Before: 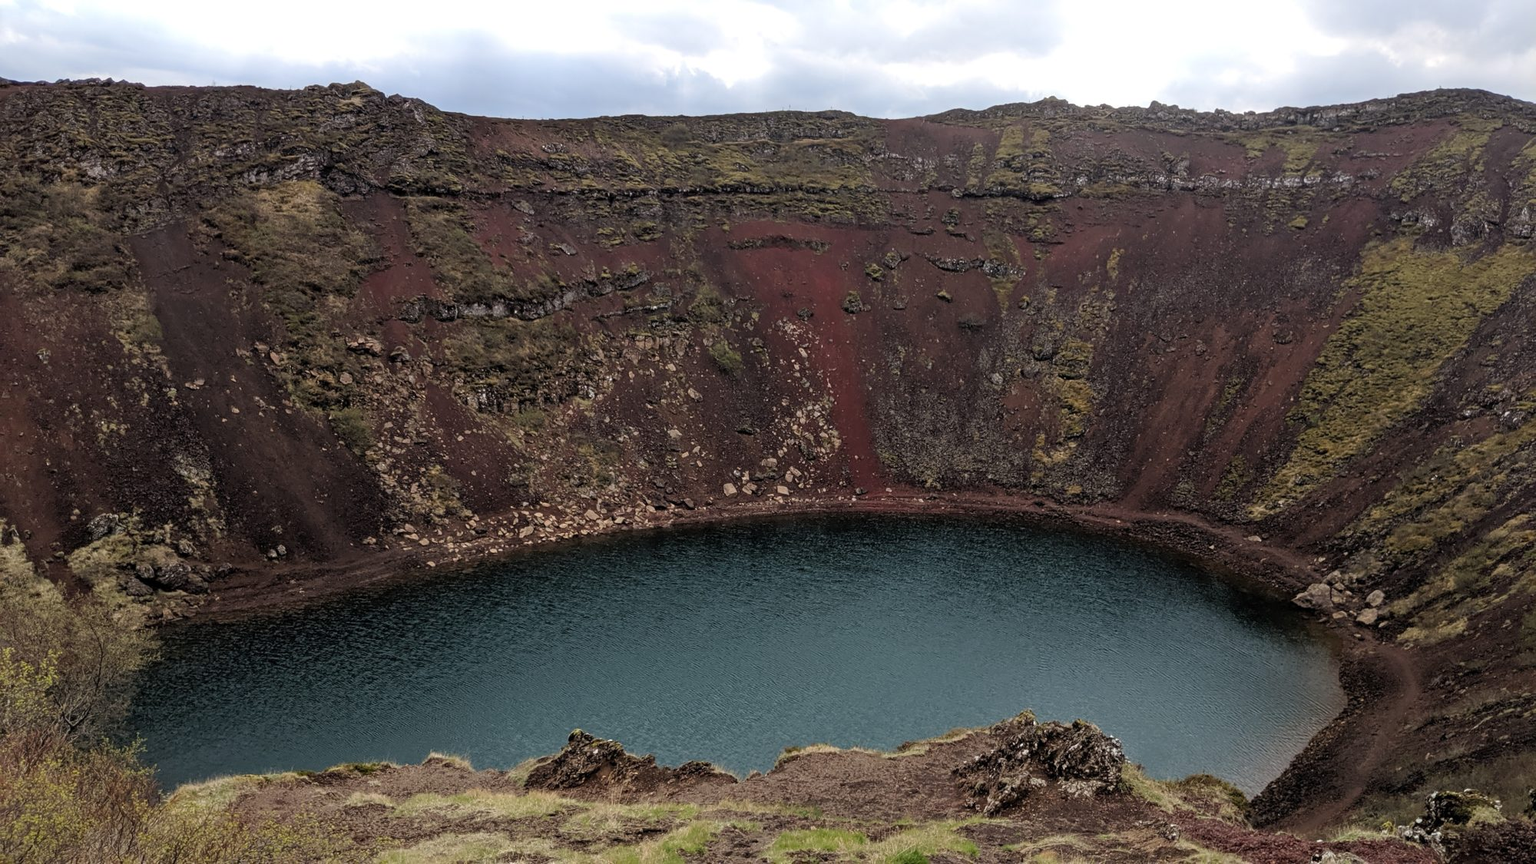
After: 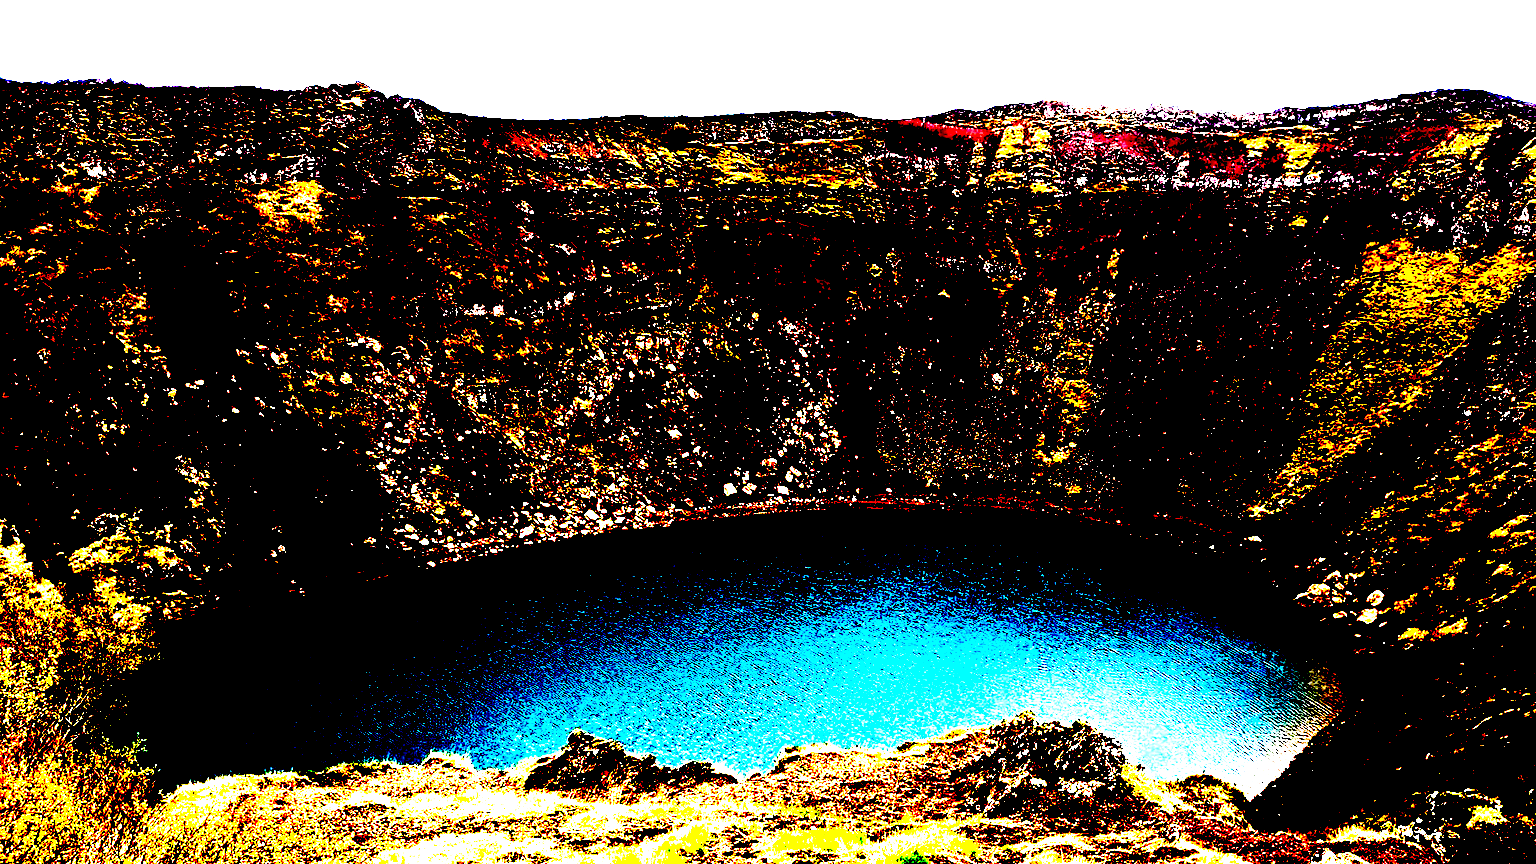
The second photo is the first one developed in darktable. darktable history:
exposure: black level correction 0.098, exposure 3.013 EV, compensate highlight preservation false
